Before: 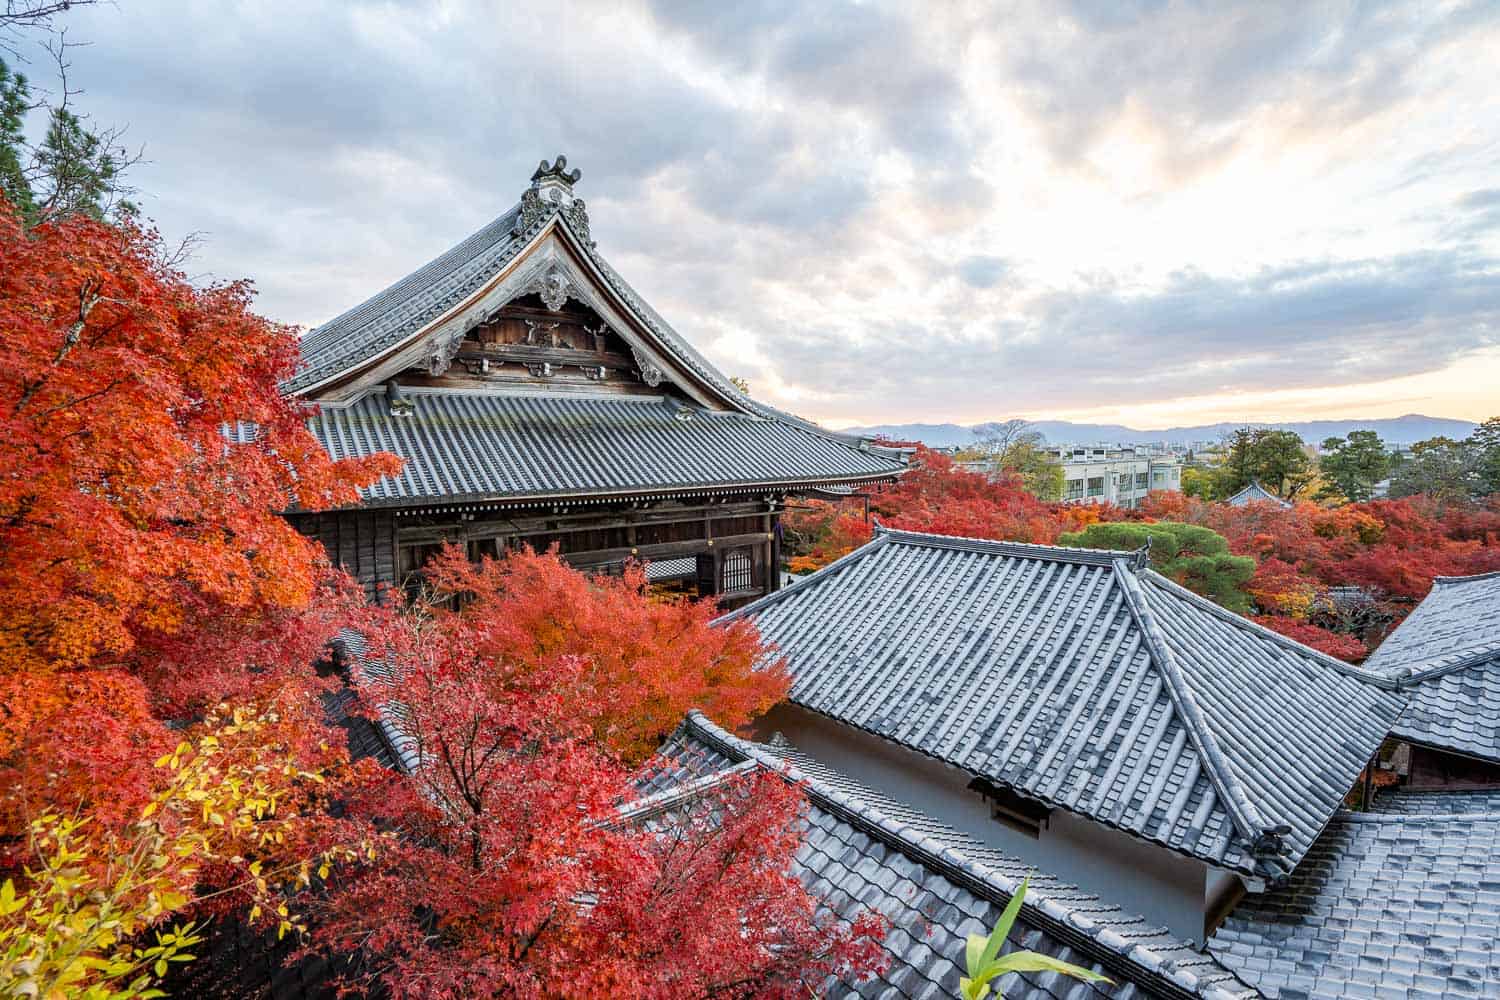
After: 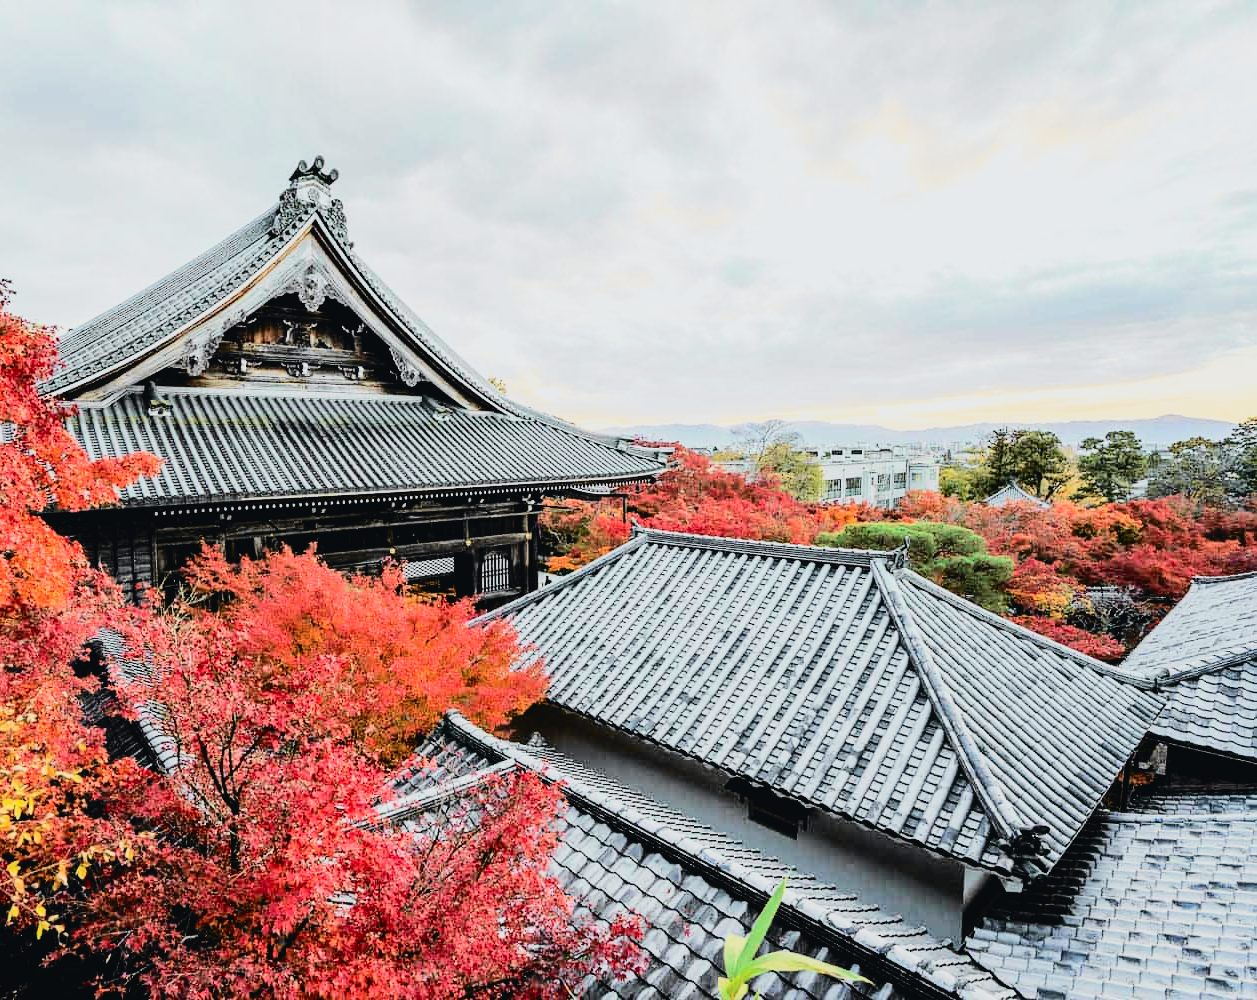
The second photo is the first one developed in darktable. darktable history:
tone curve: curves: ch0 [(0, 0.026) (0.104, 0.1) (0.233, 0.262) (0.398, 0.507) (0.498, 0.621) (0.65, 0.757) (0.835, 0.883) (1, 0.961)]; ch1 [(0, 0) (0.346, 0.307) (0.408, 0.369) (0.453, 0.457) (0.482, 0.476) (0.502, 0.498) (0.521, 0.503) (0.553, 0.554) (0.638, 0.646) (0.693, 0.727) (1, 1)]; ch2 [(0, 0) (0.366, 0.337) (0.434, 0.46) (0.485, 0.494) (0.5, 0.494) (0.511, 0.508) (0.537, 0.55) (0.579, 0.599) (0.663, 0.67) (1, 1)], color space Lab, independent channels, preserve colors none
crop: left 16.145%
filmic rgb: black relative exposure -5 EV, hardness 2.88, contrast 1.3, highlights saturation mix -30%
contrast brightness saturation: contrast 0.1, brightness 0.03, saturation 0.09
